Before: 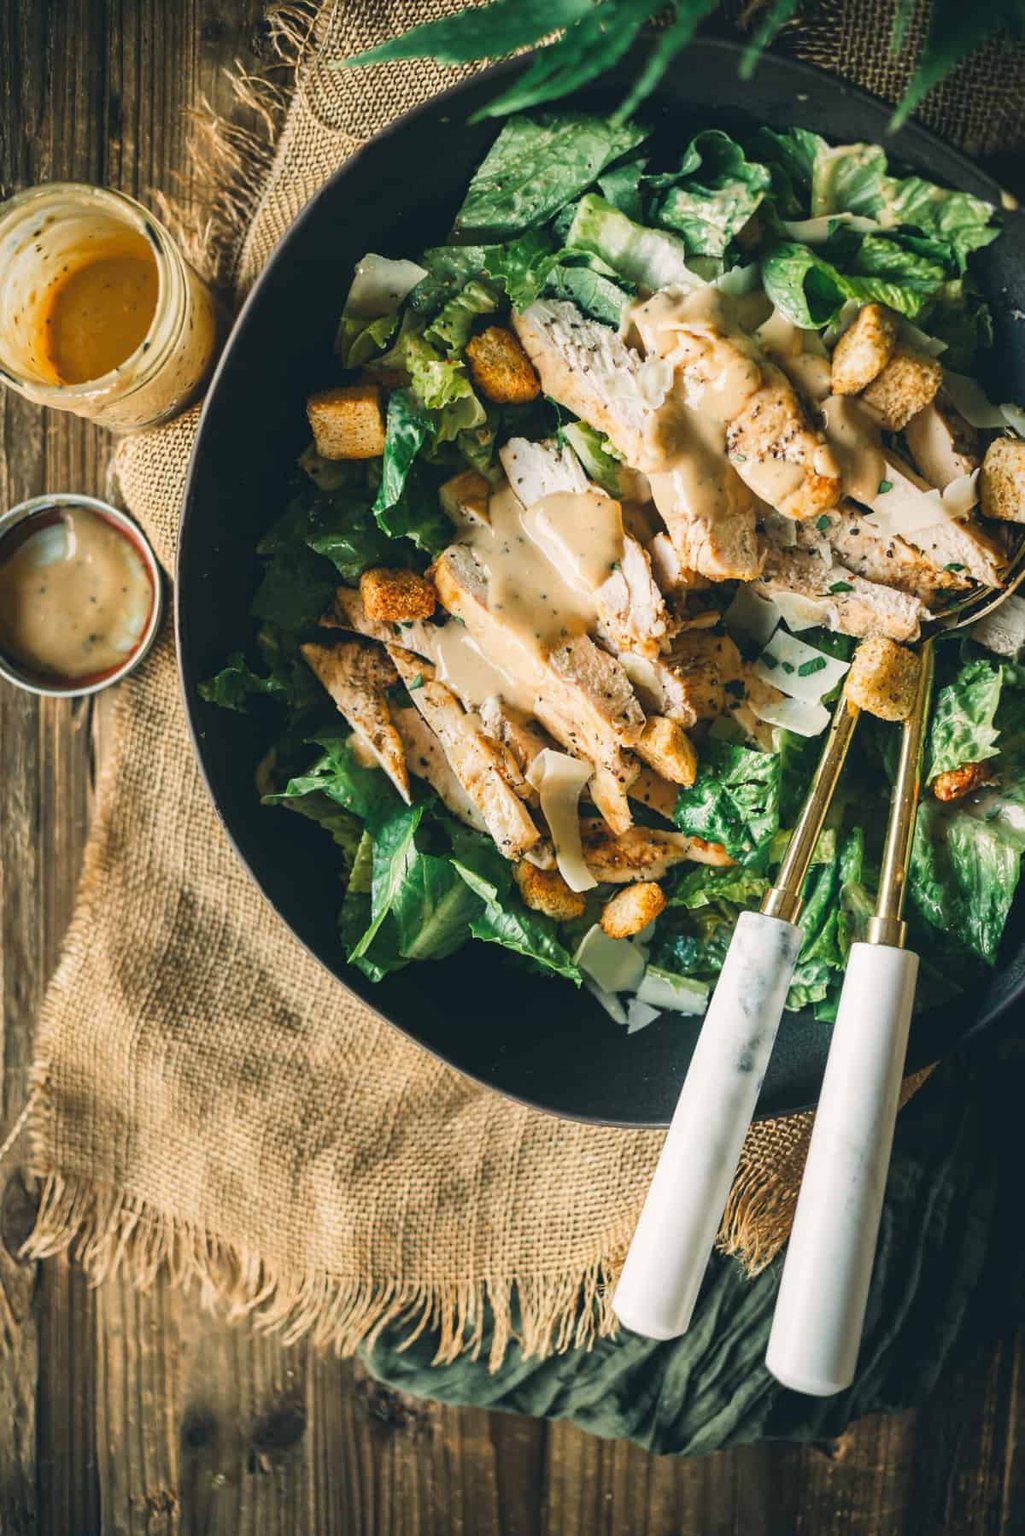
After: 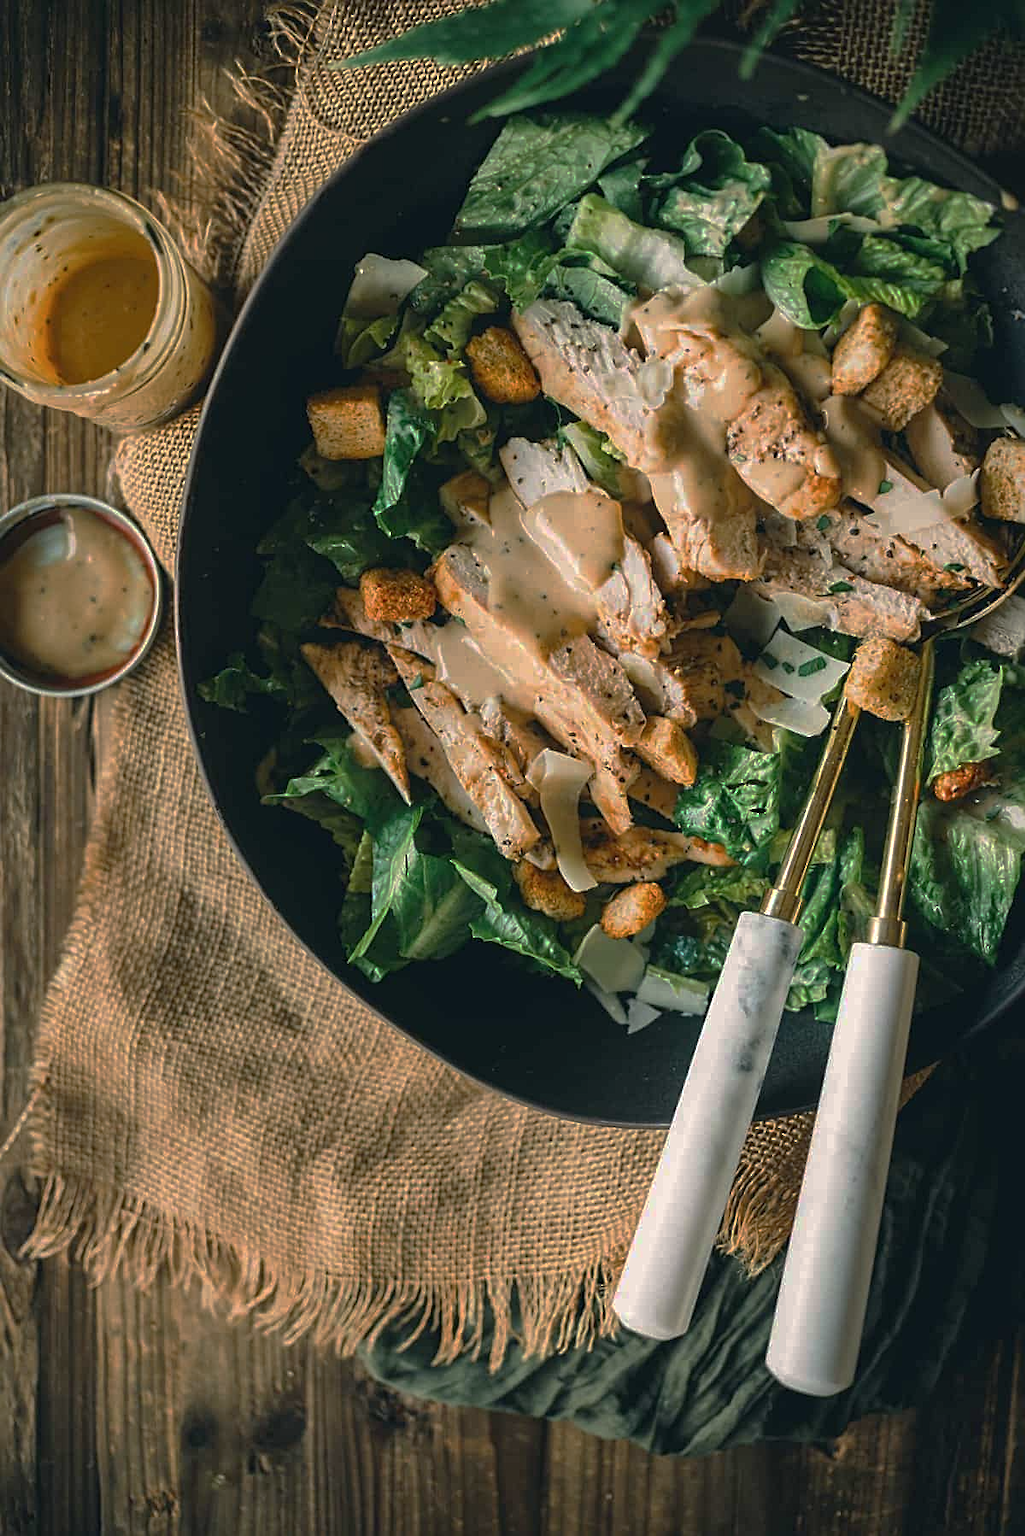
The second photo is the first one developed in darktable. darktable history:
base curve: curves: ch0 [(0, 0) (0.841, 0.609) (1, 1)], preserve colors none
sharpen: radius 2.196, amount 0.383, threshold 0.153
